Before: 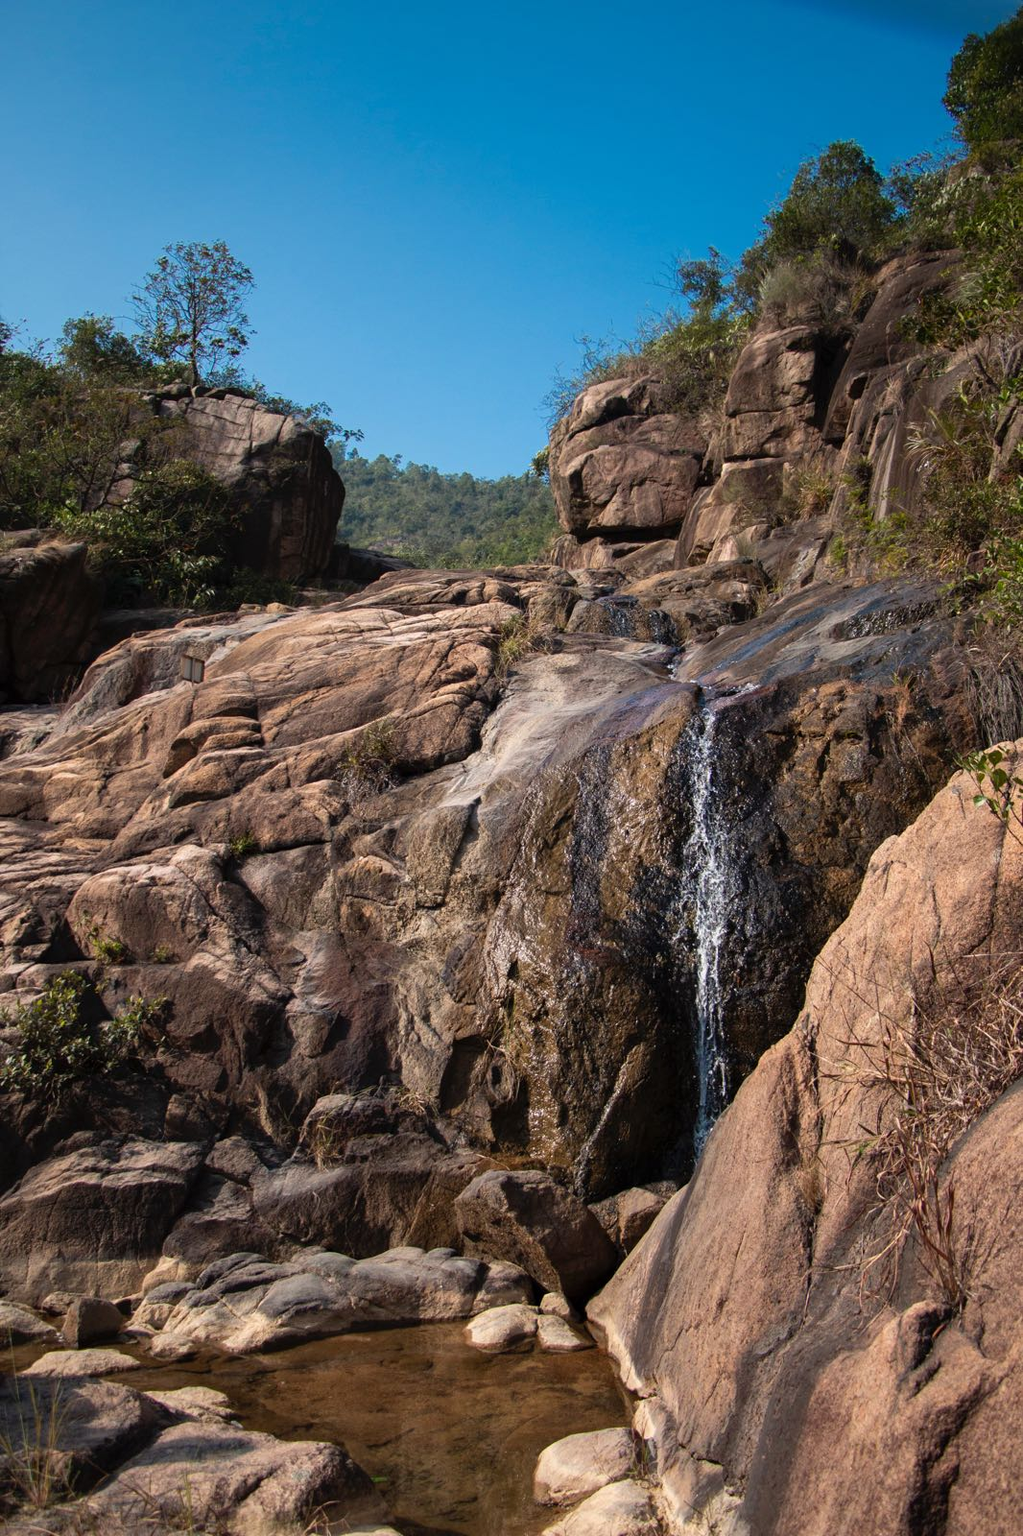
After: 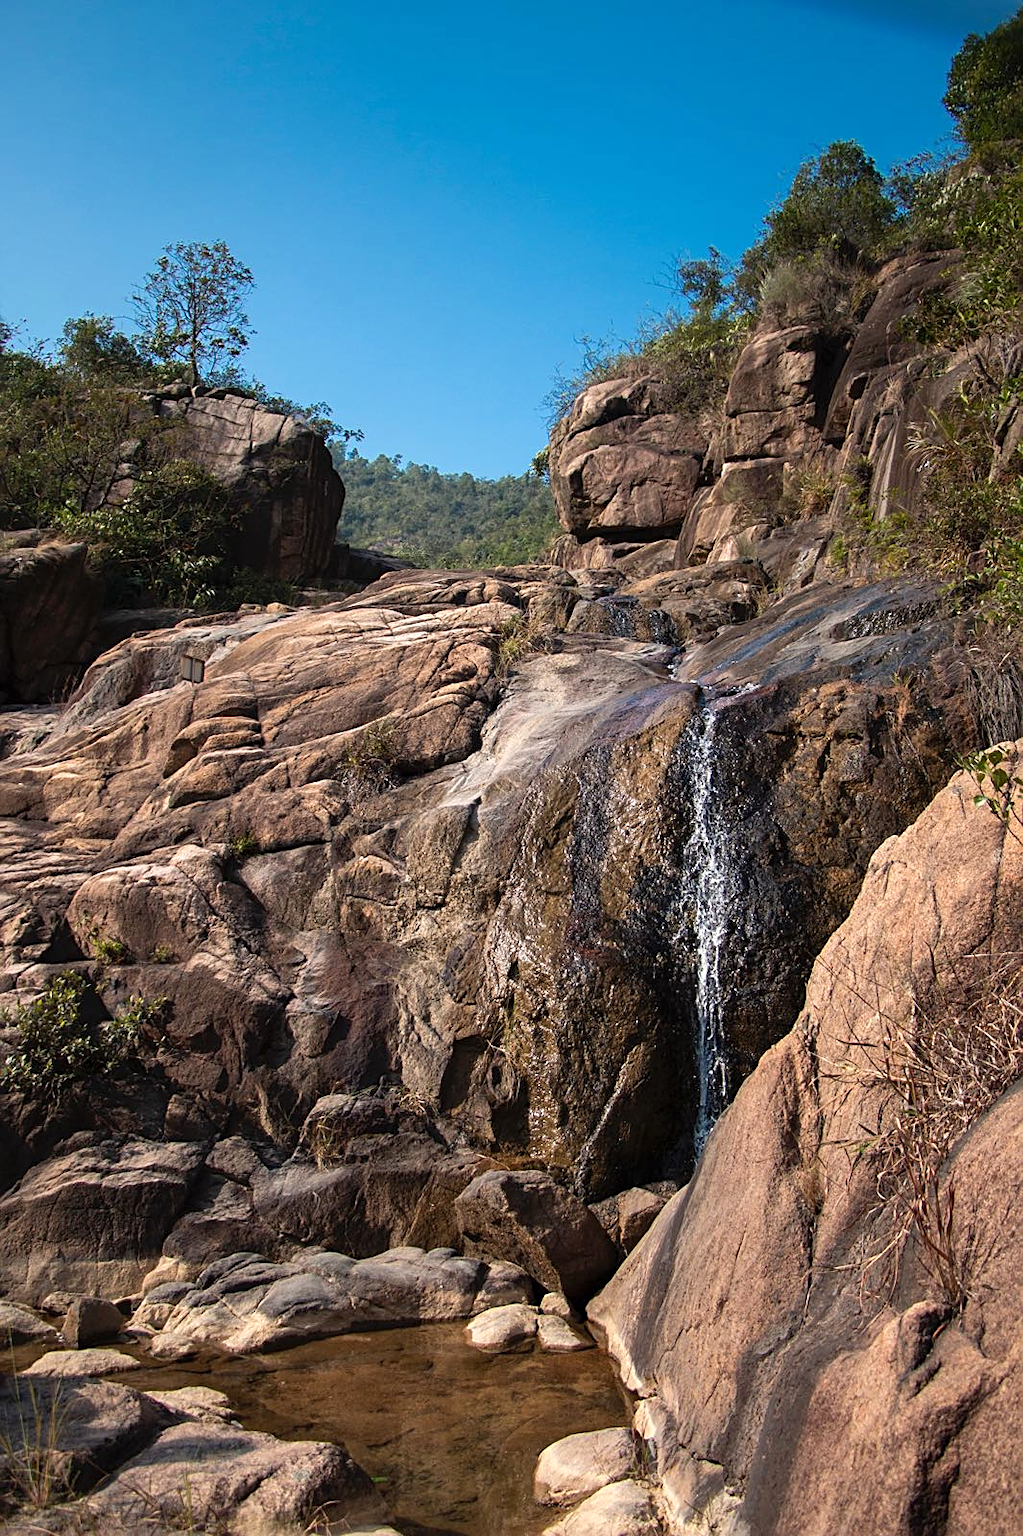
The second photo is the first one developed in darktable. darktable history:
sharpen: on, module defaults
exposure: exposure 0.225 EV, compensate highlight preservation false
